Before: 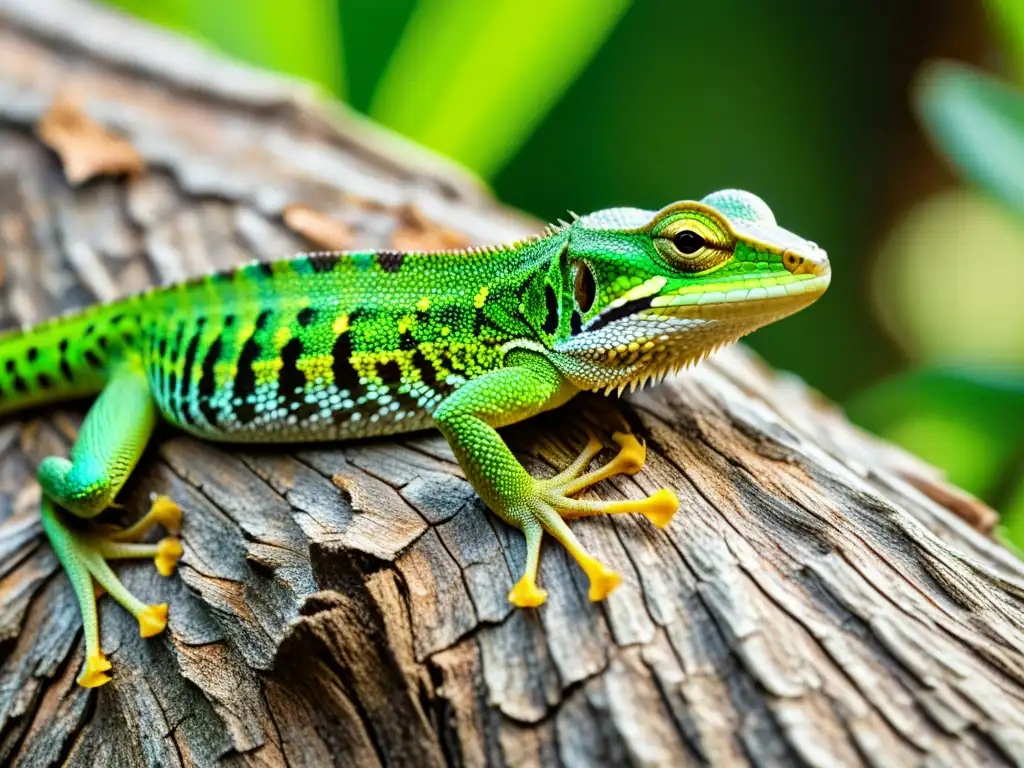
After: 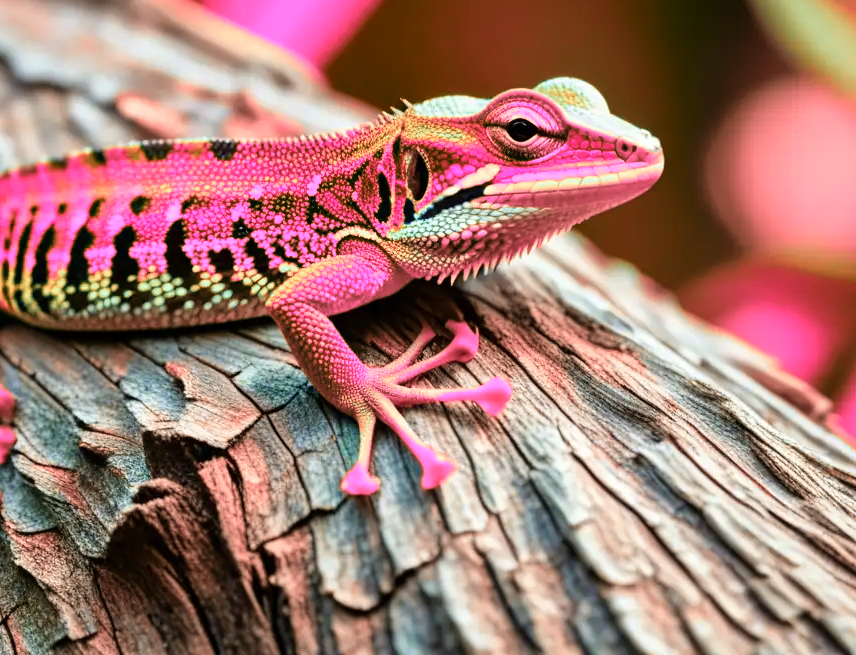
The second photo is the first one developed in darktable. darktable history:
crop: left 16.343%, top 14.659%
velvia: strength 36.65%
color zones: curves: ch2 [(0, 0.488) (0.143, 0.417) (0.286, 0.212) (0.429, 0.179) (0.571, 0.154) (0.714, 0.415) (0.857, 0.495) (1, 0.488)], mix 23.57%
